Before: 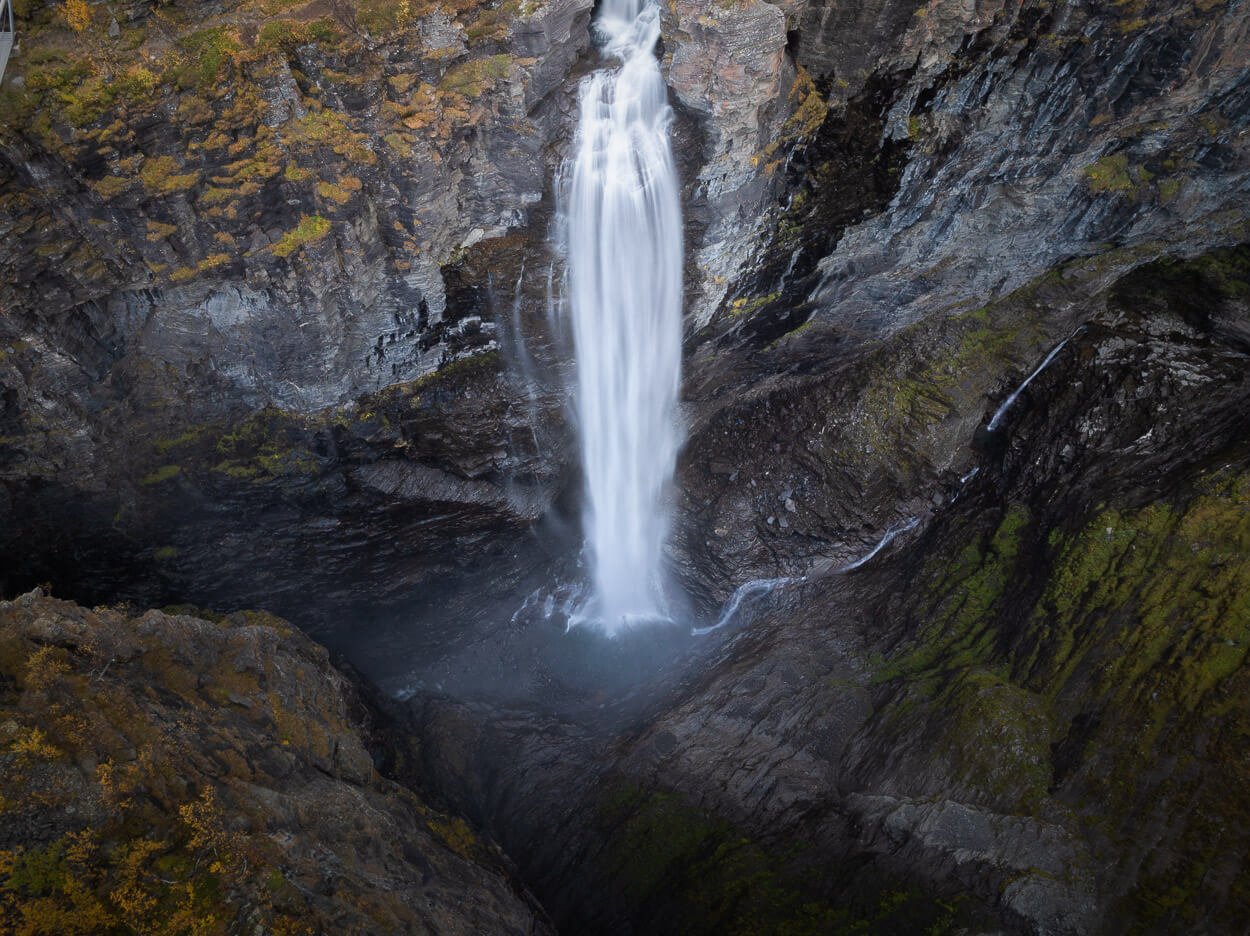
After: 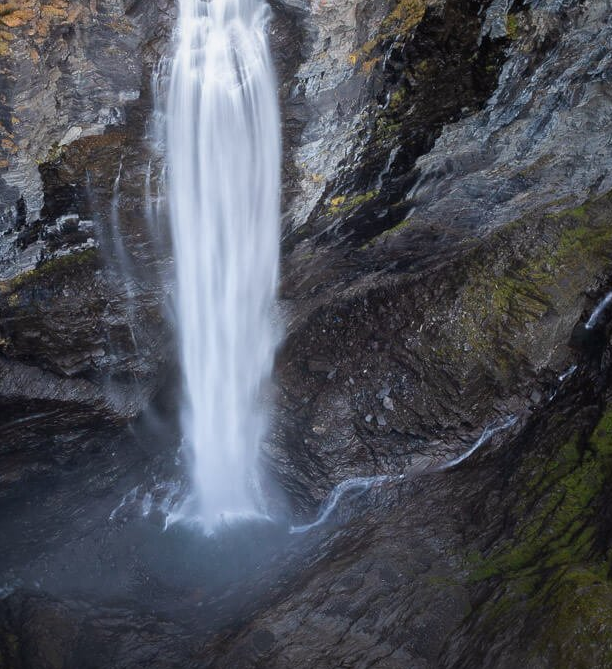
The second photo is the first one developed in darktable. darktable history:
crop: left 32.187%, top 10.985%, right 18.806%, bottom 17.489%
